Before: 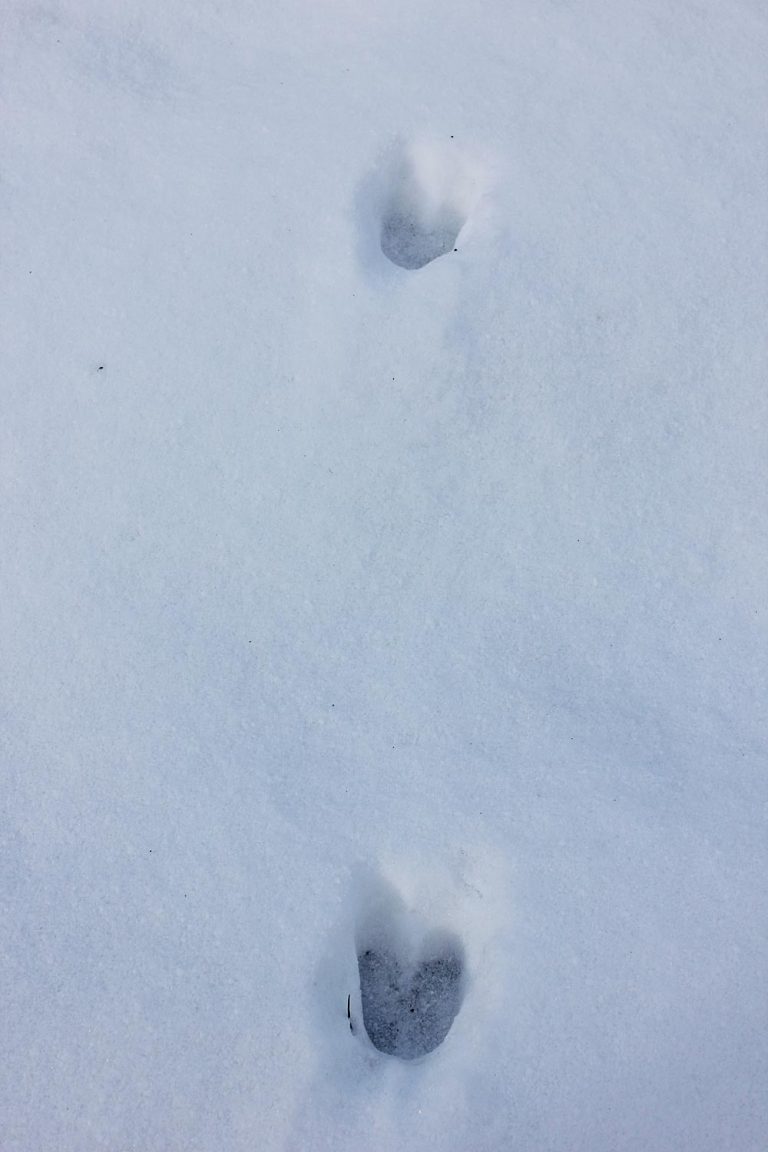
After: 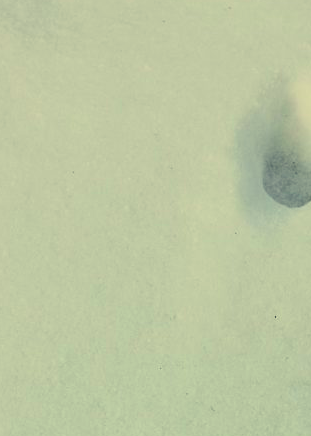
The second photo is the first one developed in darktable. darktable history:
contrast brightness saturation: contrast 0.09, saturation 0.28
white balance: red 1.08, blue 0.791
crop: left 15.452%, top 5.459%, right 43.956%, bottom 56.62%
color correction: highlights a* -6.69, highlights b* 0.49
